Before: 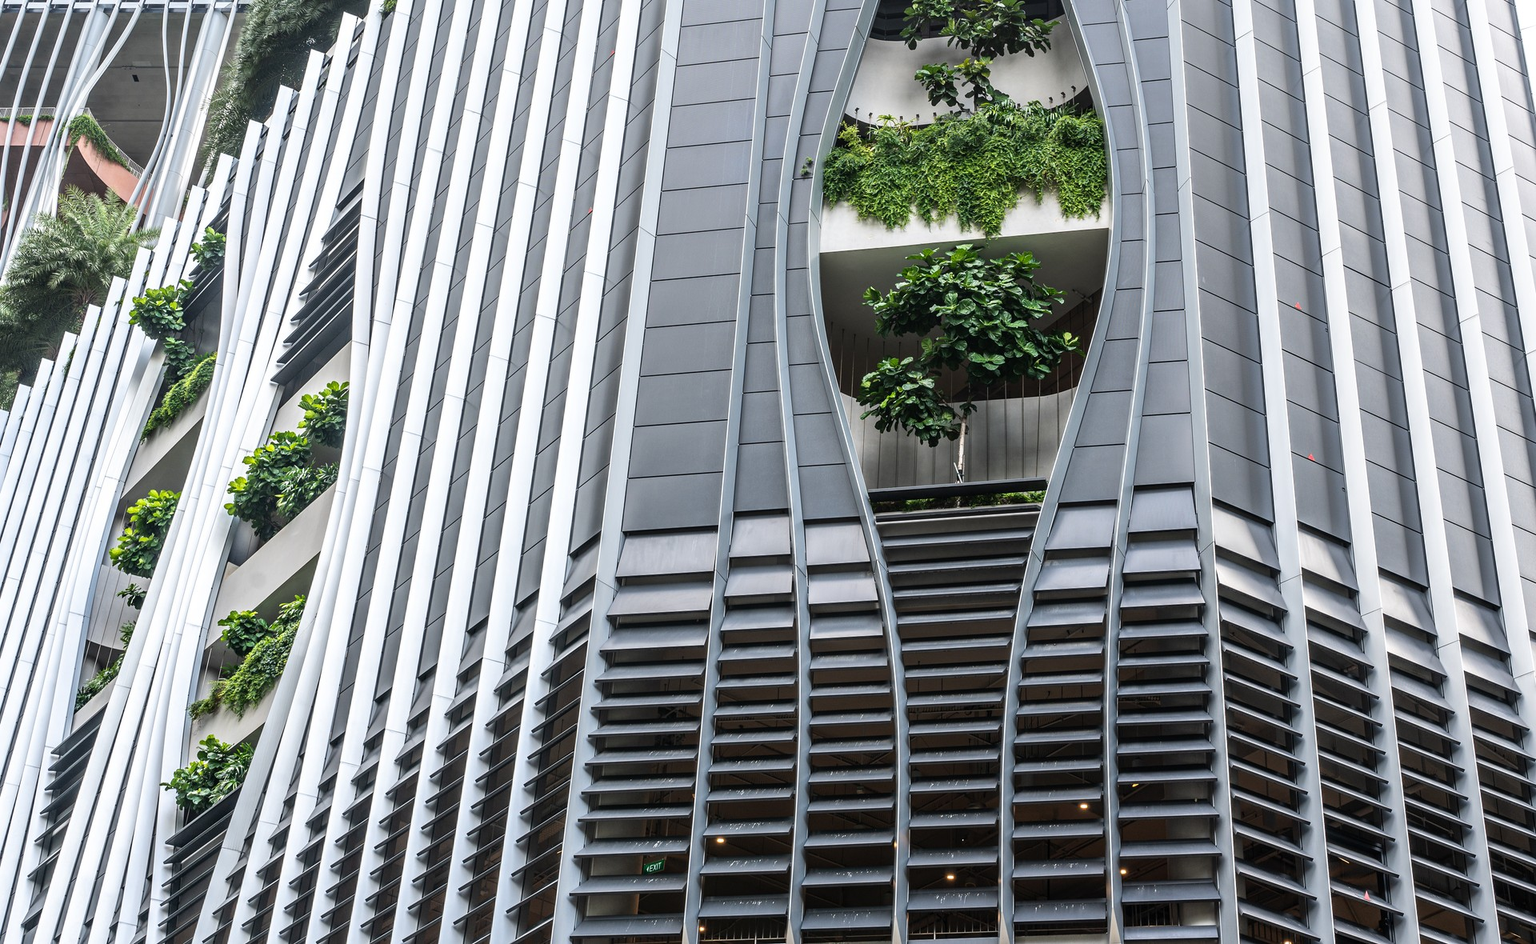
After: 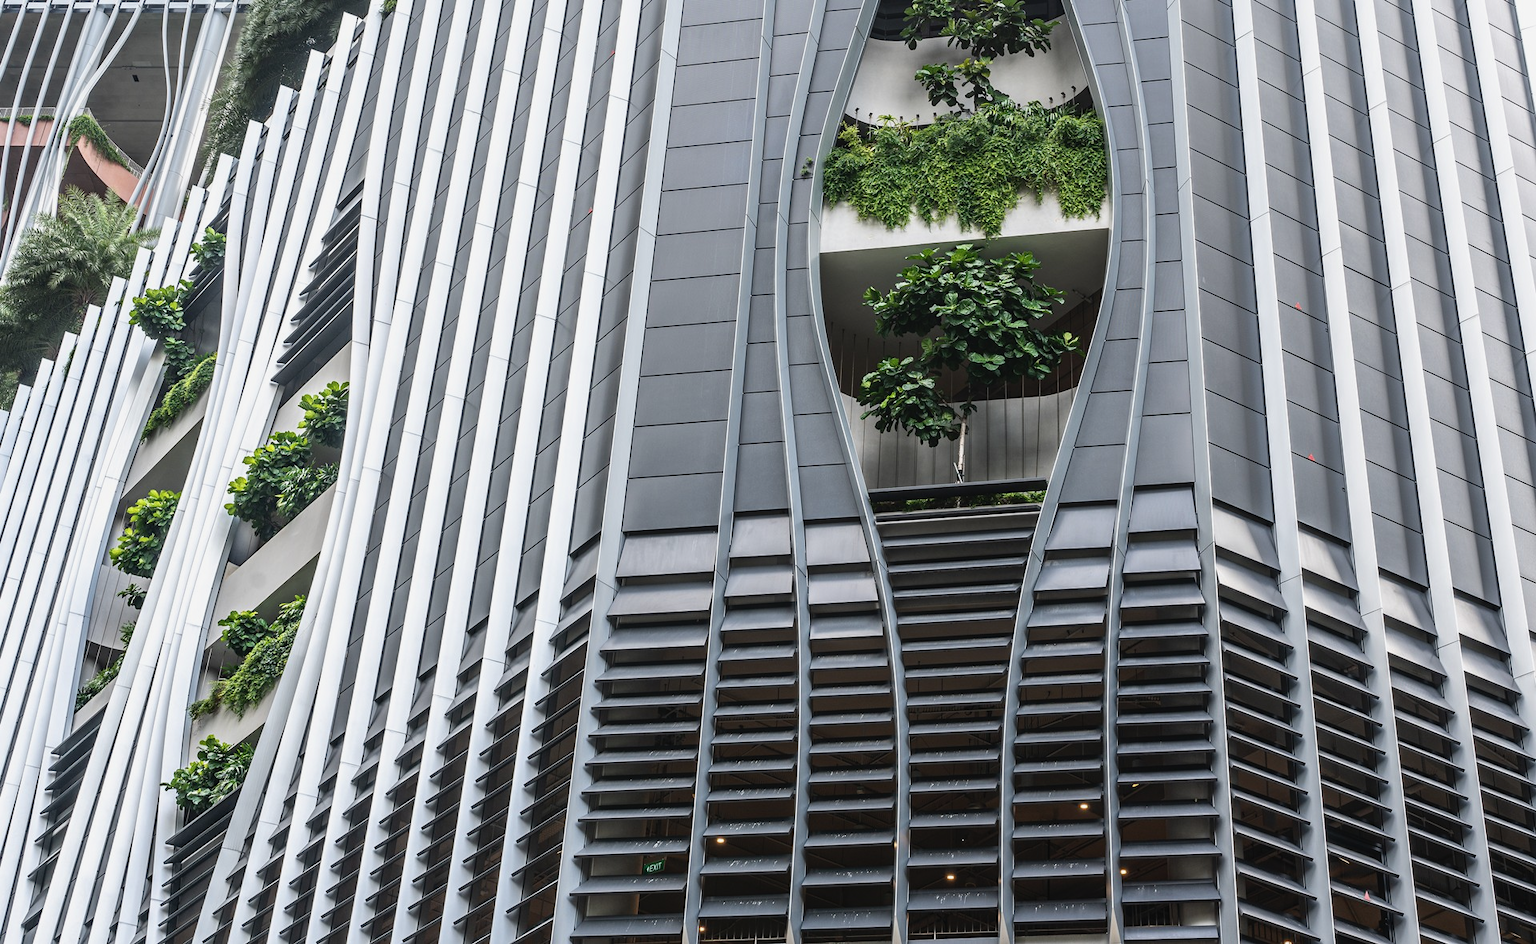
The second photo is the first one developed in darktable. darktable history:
contrast brightness saturation: contrast -0.068, brightness -0.041, saturation -0.108
